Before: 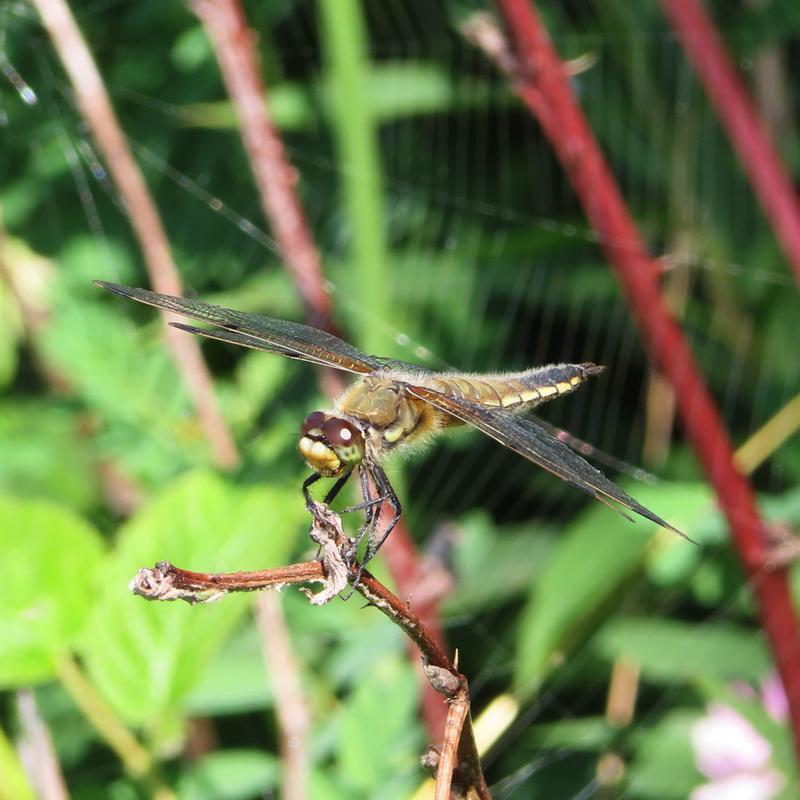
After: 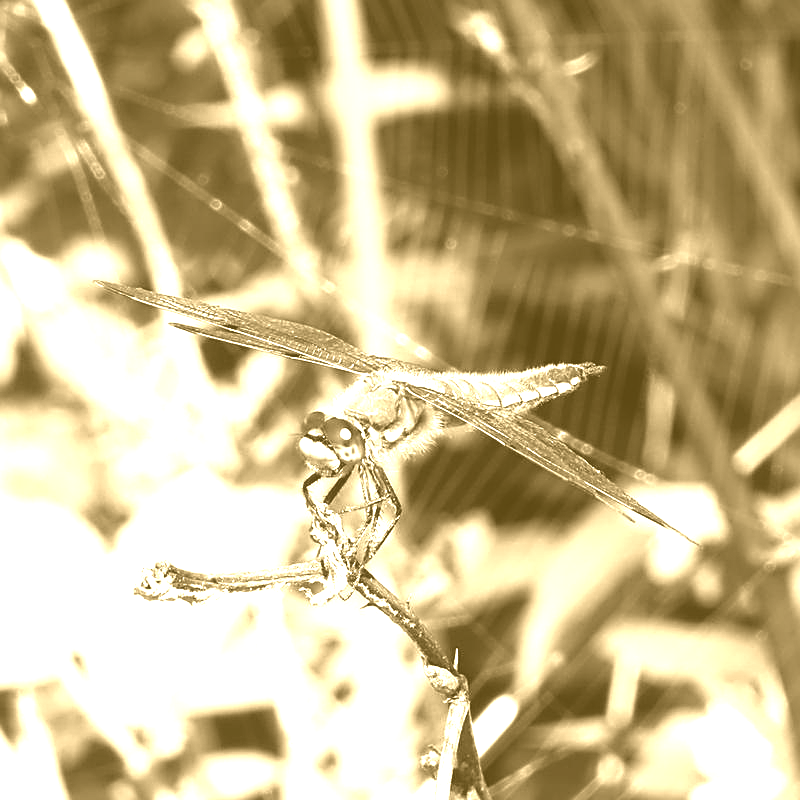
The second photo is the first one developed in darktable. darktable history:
sharpen: on, module defaults
colorize: hue 36°, source mix 100%
color balance rgb: linear chroma grading › global chroma 9%, perceptual saturation grading › global saturation 36%, perceptual saturation grading › shadows 35%, perceptual brilliance grading › global brilliance 21.21%, perceptual brilliance grading › shadows -35%, global vibrance 21.21%
